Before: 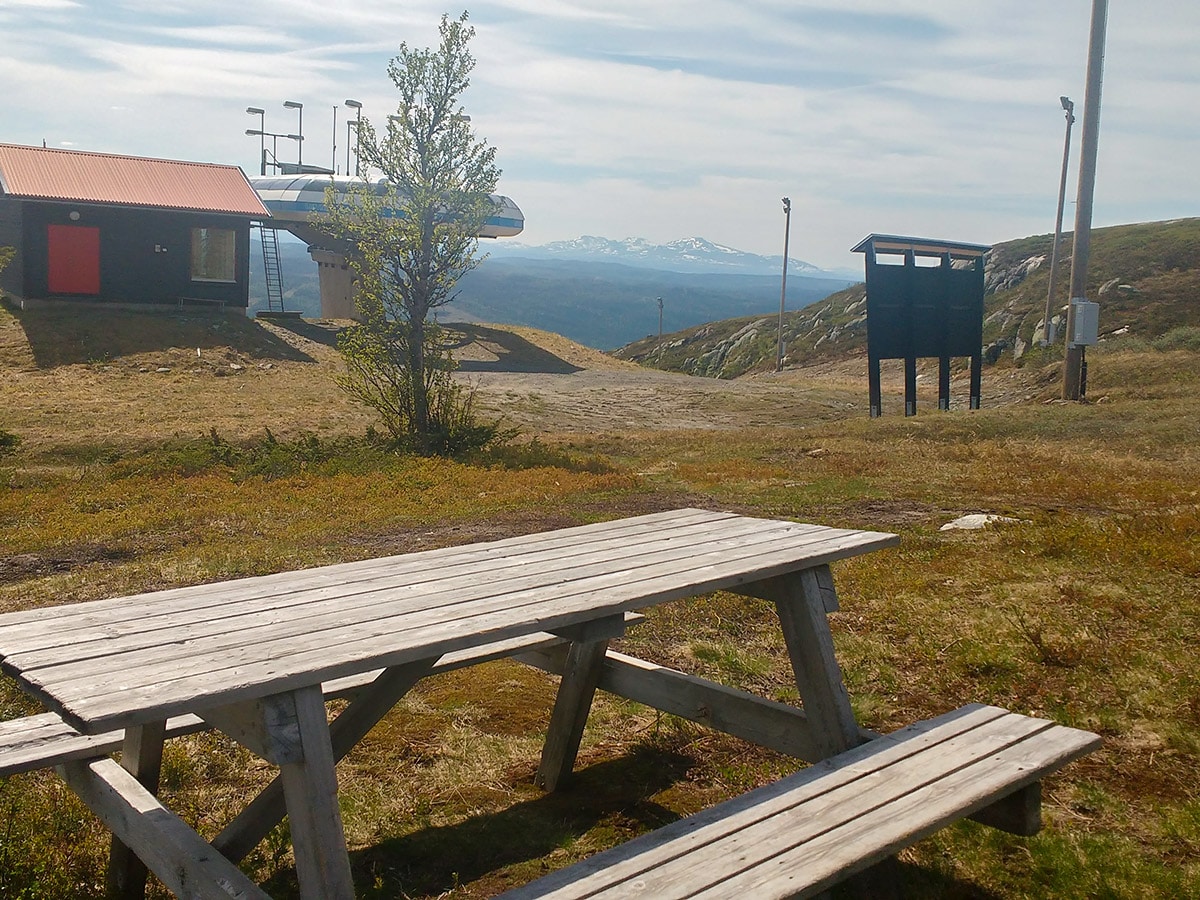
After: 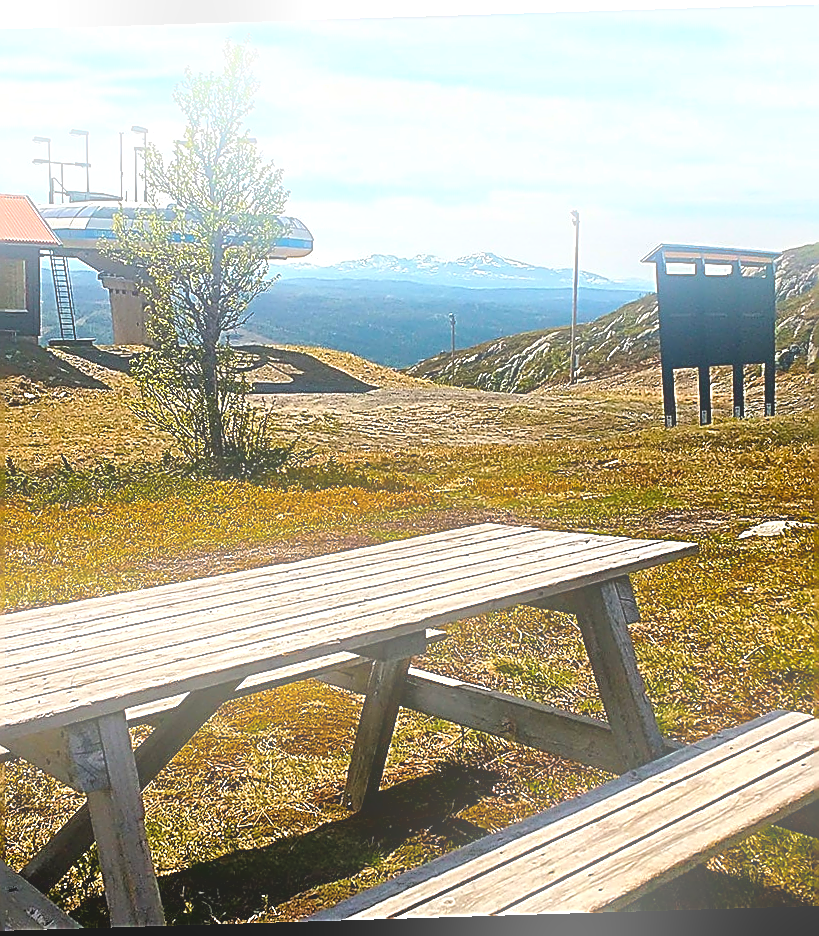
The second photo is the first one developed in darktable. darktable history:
crop and rotate: left 17.732%, right 15.423%
shadows and highlights: shadows 20.91, highlights -35.45, soften with gaussian
rotate and perspective: rotation -1.75°, automatic cropping off
local contrast: mode bilateral grid, contrast 44, coarseness 69, detail 214%, midtone range 0.2
color balance rgb: linear chroma grading › global chroma 16.62%, perceptual saturation grading › highlights -8.63%, perceptual saturation grading › mid-tones 18.66%, perceptual saturation grading › shadows 28.49%, perceptual brilliance grading › highlights 14.22%, perceptual brilliance grading › shadows -18.96%, global vibrance 27.71%
bloom: on, module defaults
sharpen: amount 2
